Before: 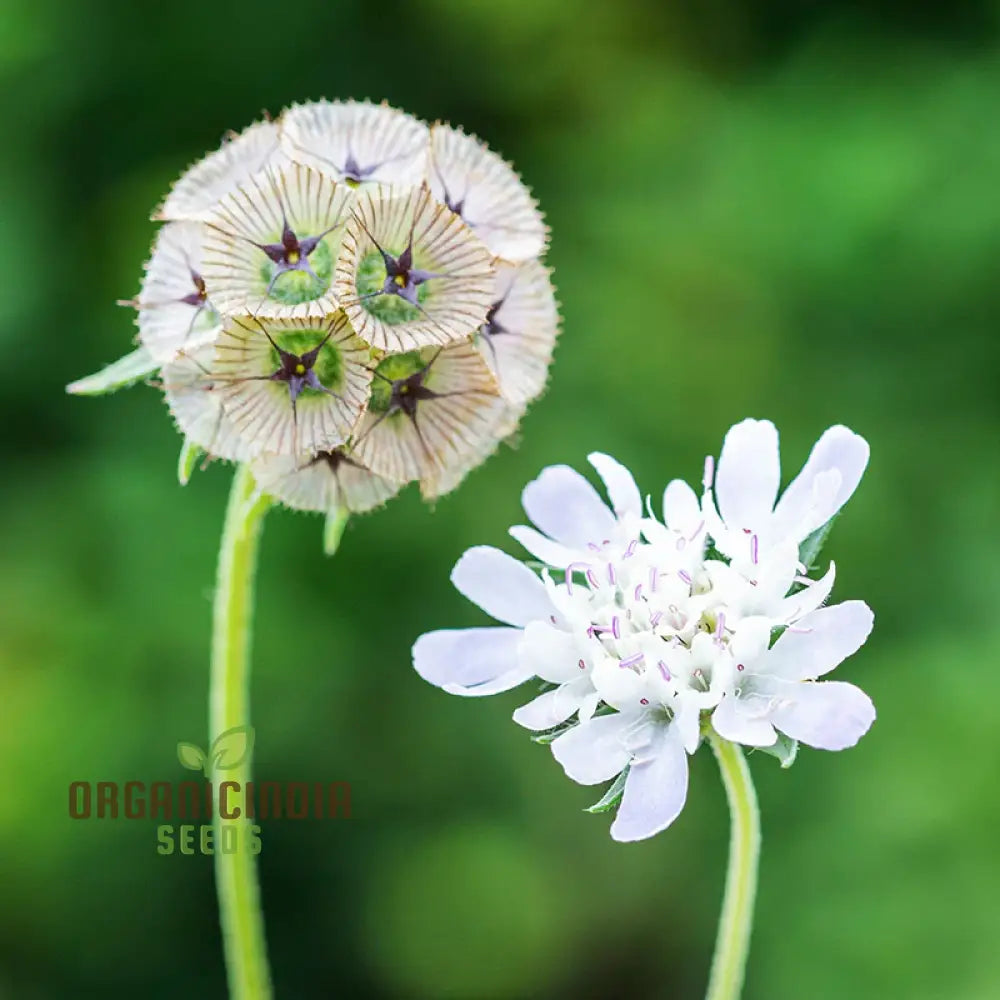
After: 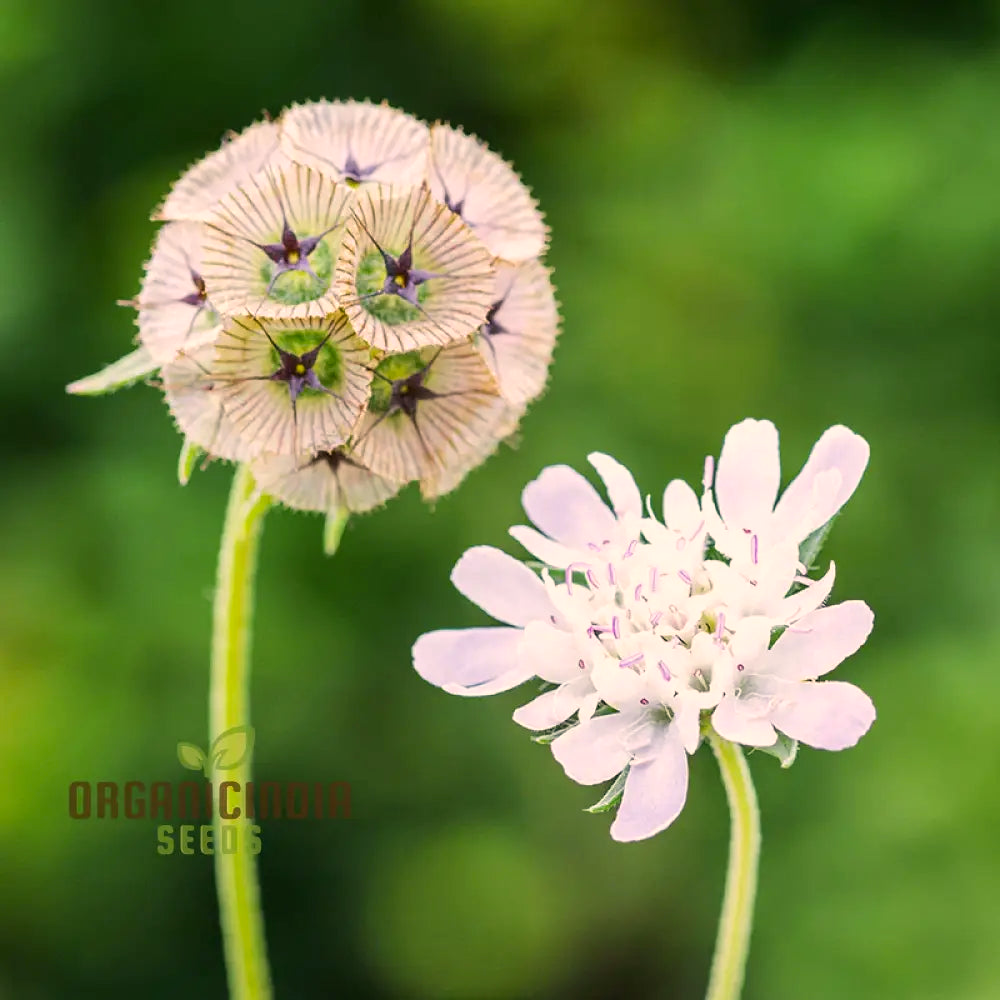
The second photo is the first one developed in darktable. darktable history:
color correction: highlights a* 11.54, highlights b* 12.12
